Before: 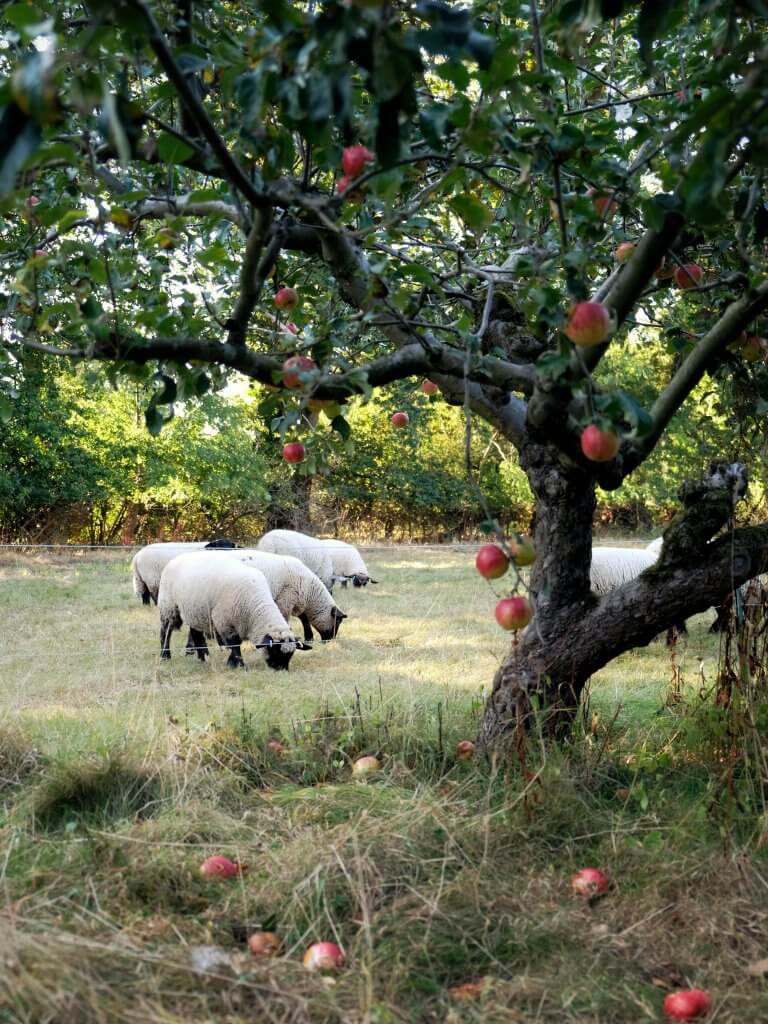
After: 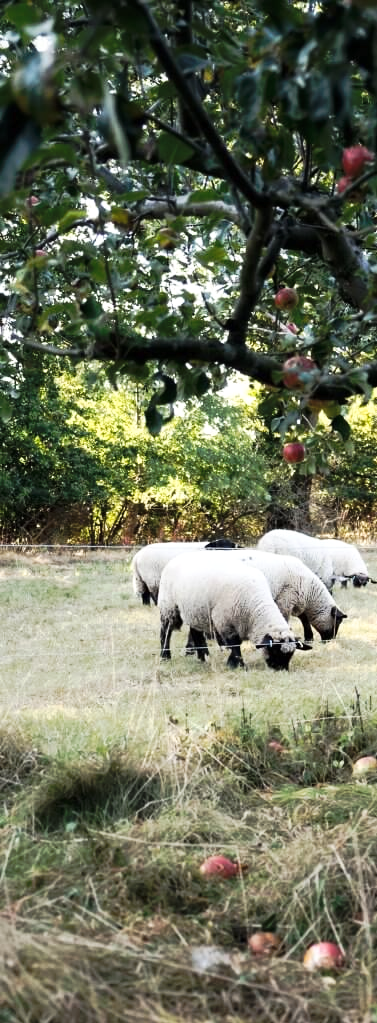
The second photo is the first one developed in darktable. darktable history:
color balance: contrast 6.48%, output saturation 113.3%
tone curve: curves: ch0 [(0, 0) (0.003, 0.009) (0.011, 0.019) (0.025, 0.034) (0.044, 0.057) (0.069, 0.082) (0.1, 0.104) (0.136, 0.131) (0.177, 0.165) (0.224, 0.212) (0.277, 0.279) (0.335, 0.342) (0.399, 0.401) (0.468, 0.477) (0.543, 0.572) (0.623, 0.675) (0.709, 0.772) (0.801, 0.85) (0.898, 0.942) (1, 1)], preserve colors none
crop and rotate: left 0%, top 0%, right 50.845%
contrast brightness saturation: contrast 0.1, saturation -0.36
